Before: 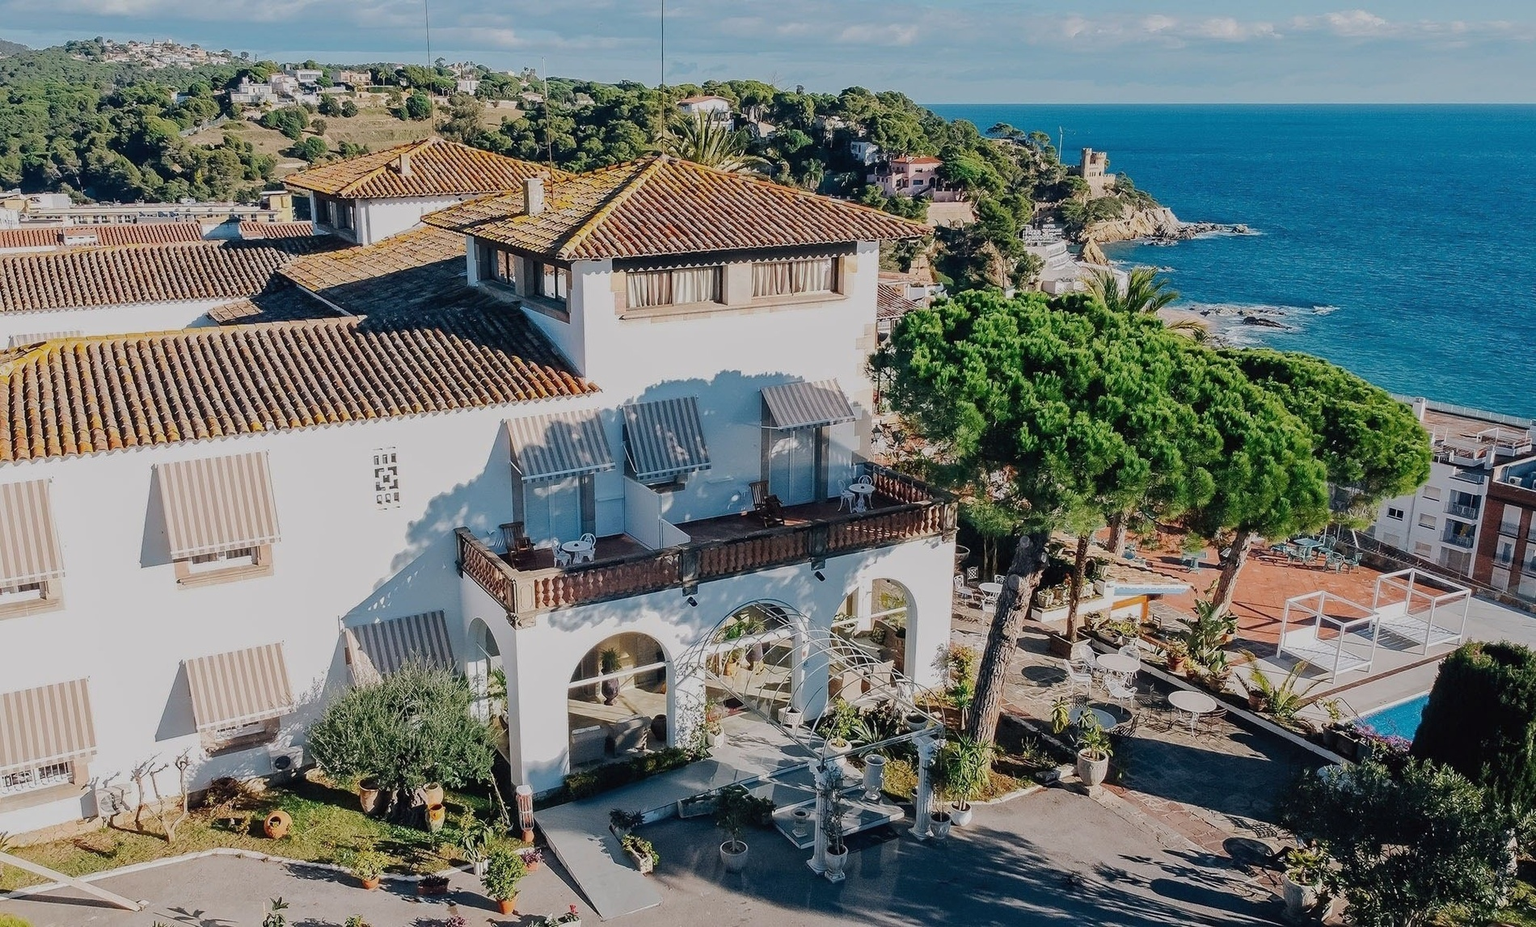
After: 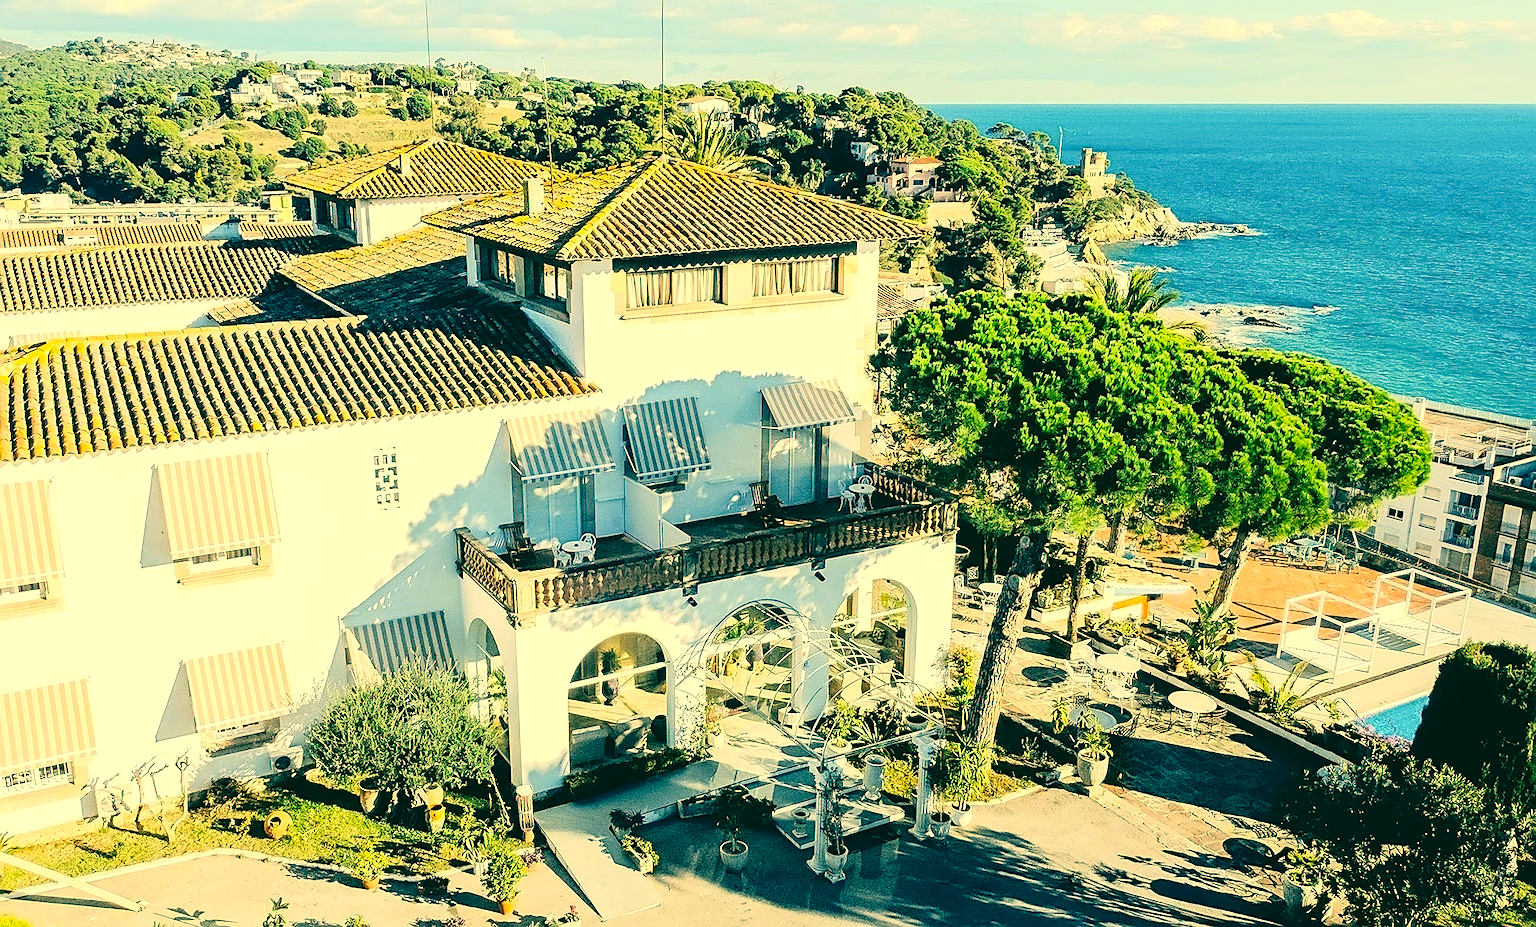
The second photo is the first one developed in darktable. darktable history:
sharpen: on, module defaults
color correction: highlights a* 1.84, highlights b* 34.51, shadows a* -36.23, shadows b* -5.88
contrast brightness saturation: contrast 0.033, brightness 0.066, saturation 0.122
tone curve: curves: ch0 [(0, 0) (0.003, 0.019) (0.011, 0.019) (0.025, 0.026) (0.044, 0.043) (0.069, 0.066) (0.1, 0.095) (0.136, 0.133) (0.177, 0.181) (0.224, 0.233) (0.277, 0.302) (0.335, 0.375) (0.399, 0.452) (0.468, 0.532) (0.543, 0.609) (0.623, 0.695) (0.709, 0.775) (0.801, 0.865) (0.898, 0.932) (1, 1)], color space Lab, independent channels, preserve colors none
tone equalizer: -8 EV -1.12 EV, -7 EV -1.02 EV, -6 EV -0.884 EV, -5 EV -0.571 EV, -3 EV 0.554 EV, -2 EV 0.883 EV, -1 EV 1 EV, +0 EV 1.08 EV, mask exposure compensation -0.515 EV
